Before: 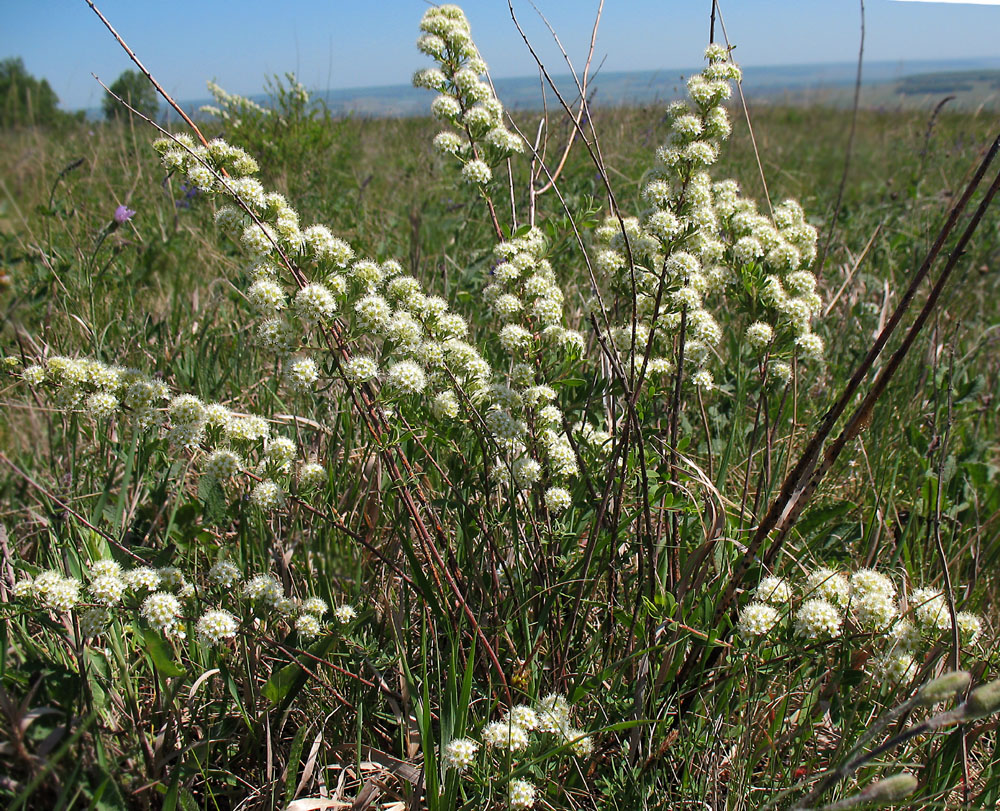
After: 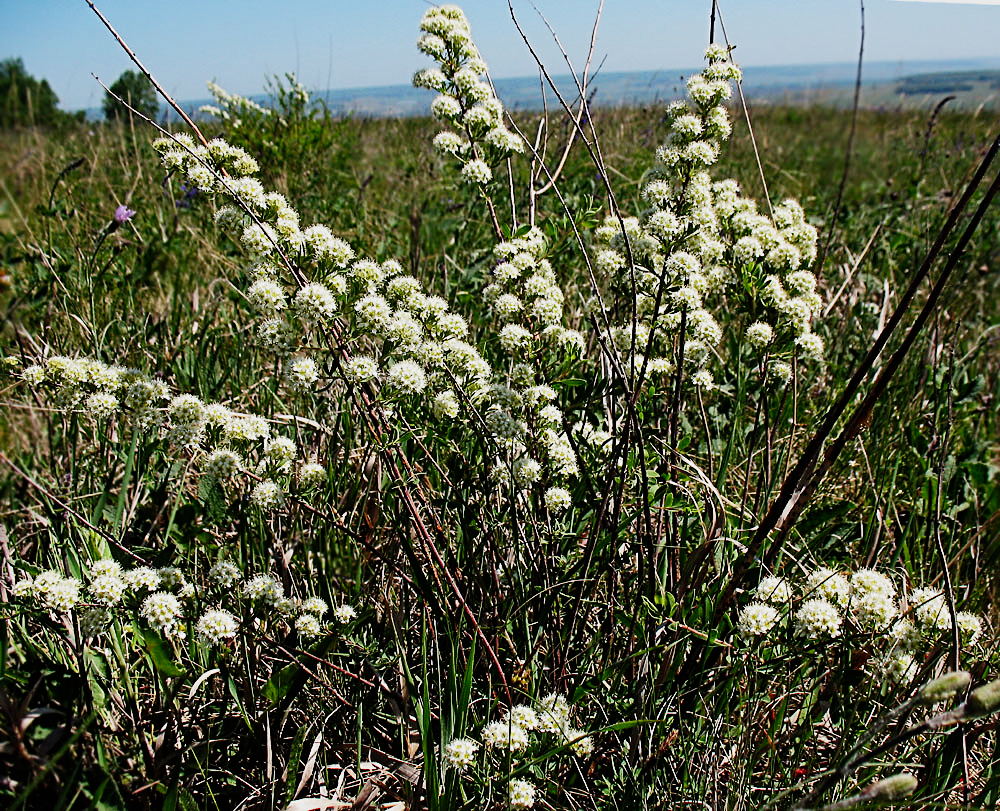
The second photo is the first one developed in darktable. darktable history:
sigmoid: contrast 2, skew -0.2, preserve hue 0%, red attenuation 0.1, red rotation 0.035, green attenuation 0.1, green rotation -0.017, blue attenuation 0.15, blue rotation -0.052, base primaries Rec2020
sharpen: radius 3.119
